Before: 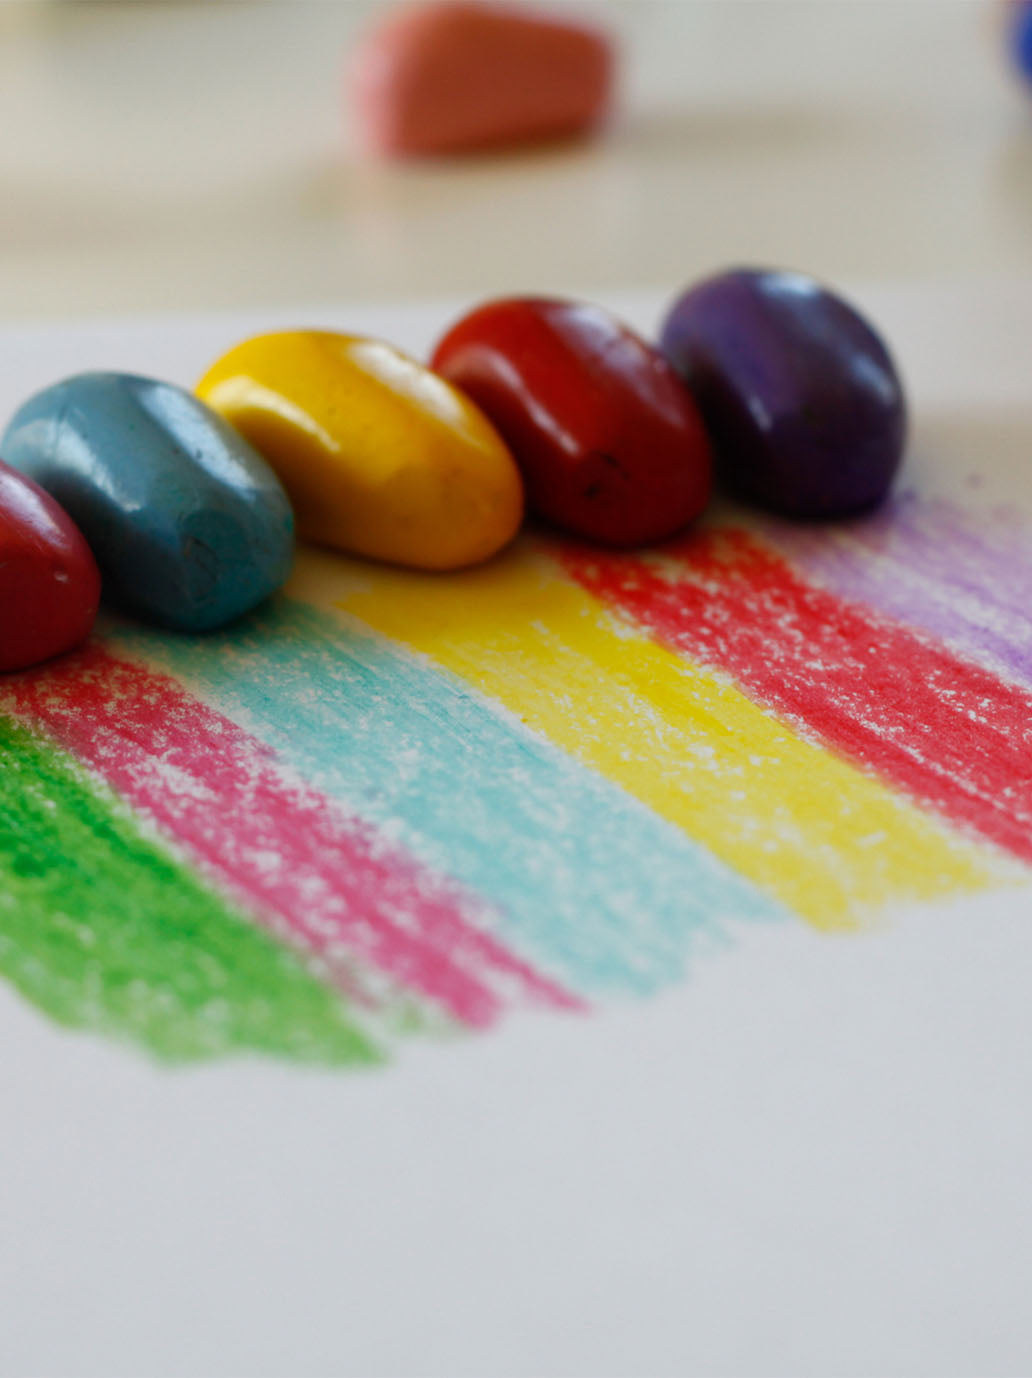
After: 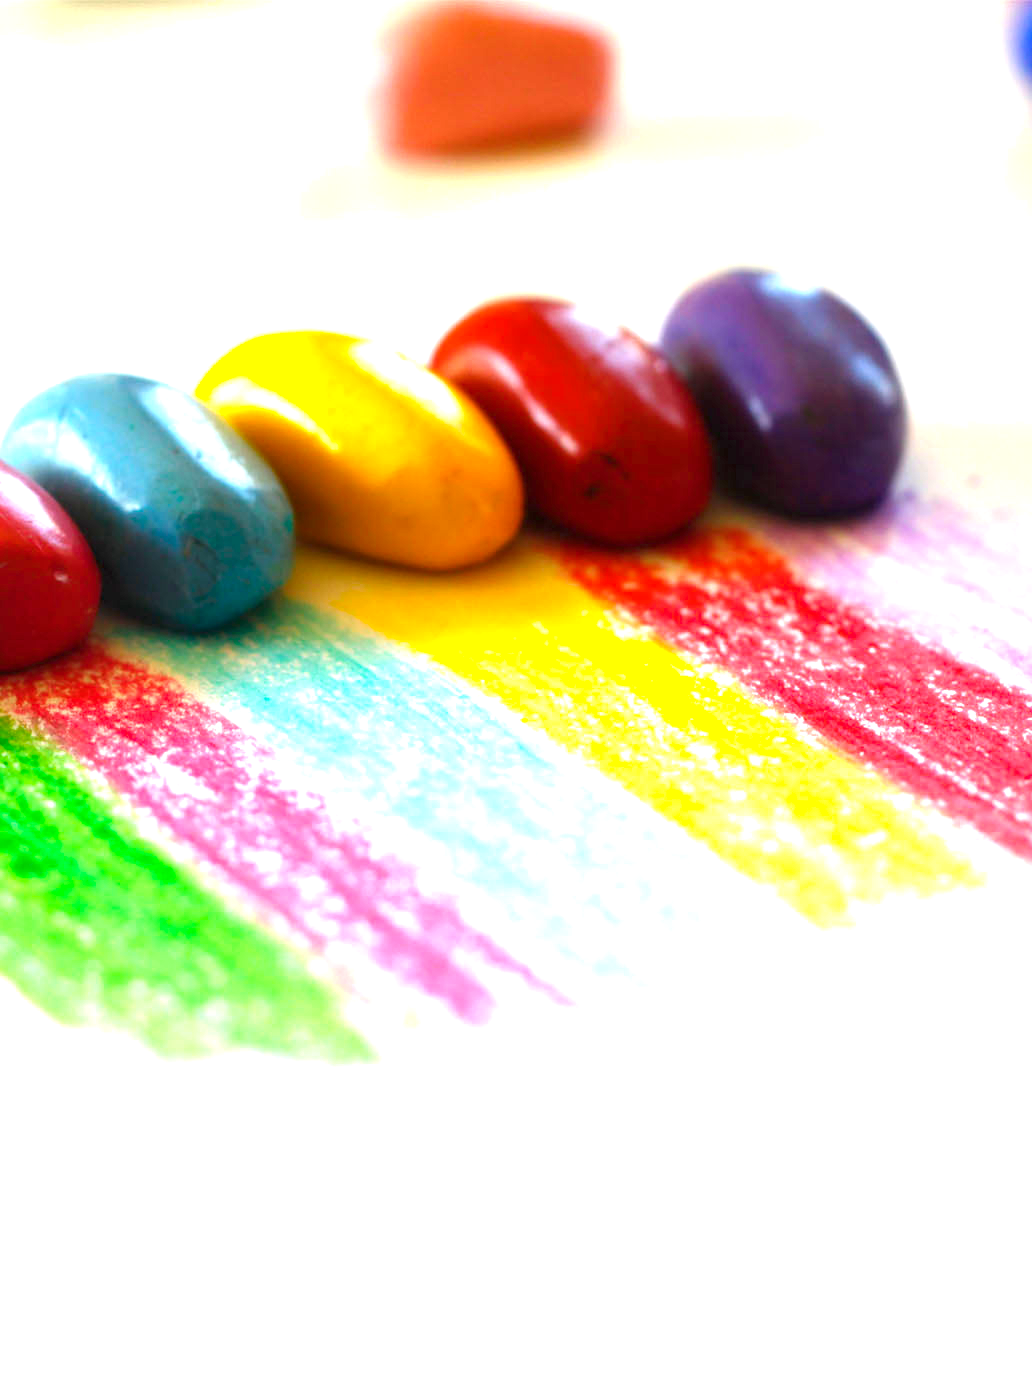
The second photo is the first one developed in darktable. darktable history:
exposure: black level correction 0, exposure 1.676 EV, compensate highlight preservation false
color balance rgb: perceptual saturation grading › global saturation 9.736%, global vibrance 20%
